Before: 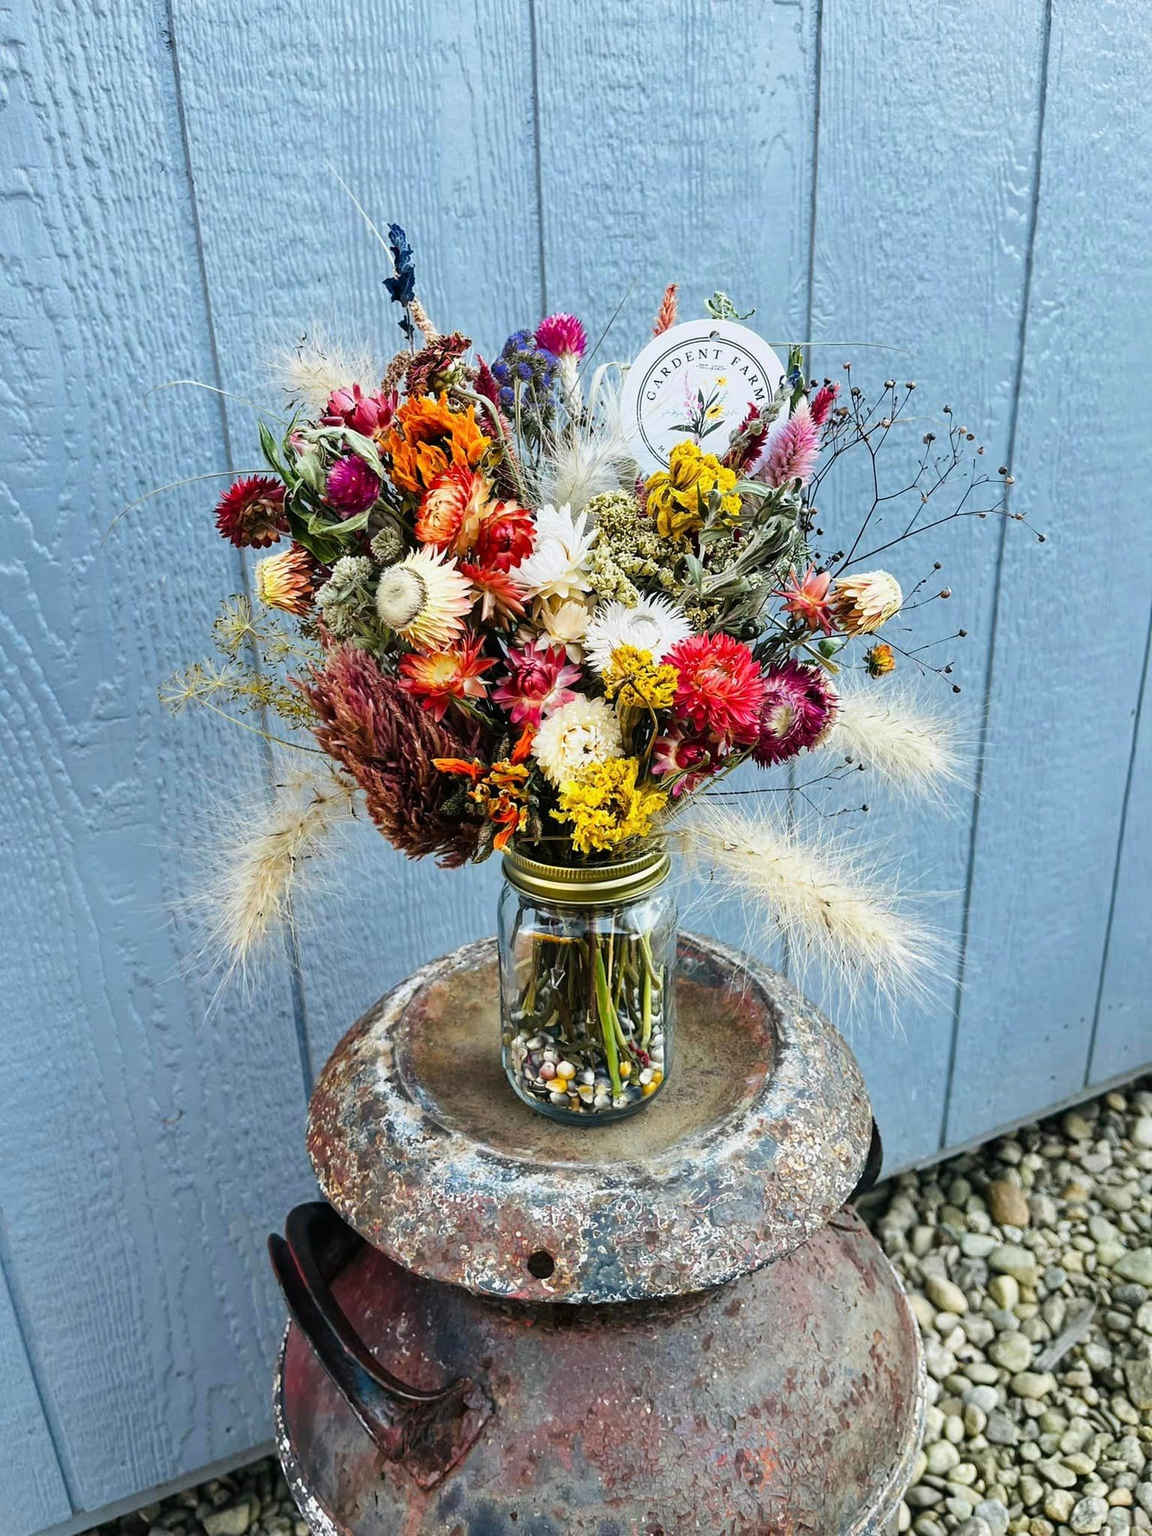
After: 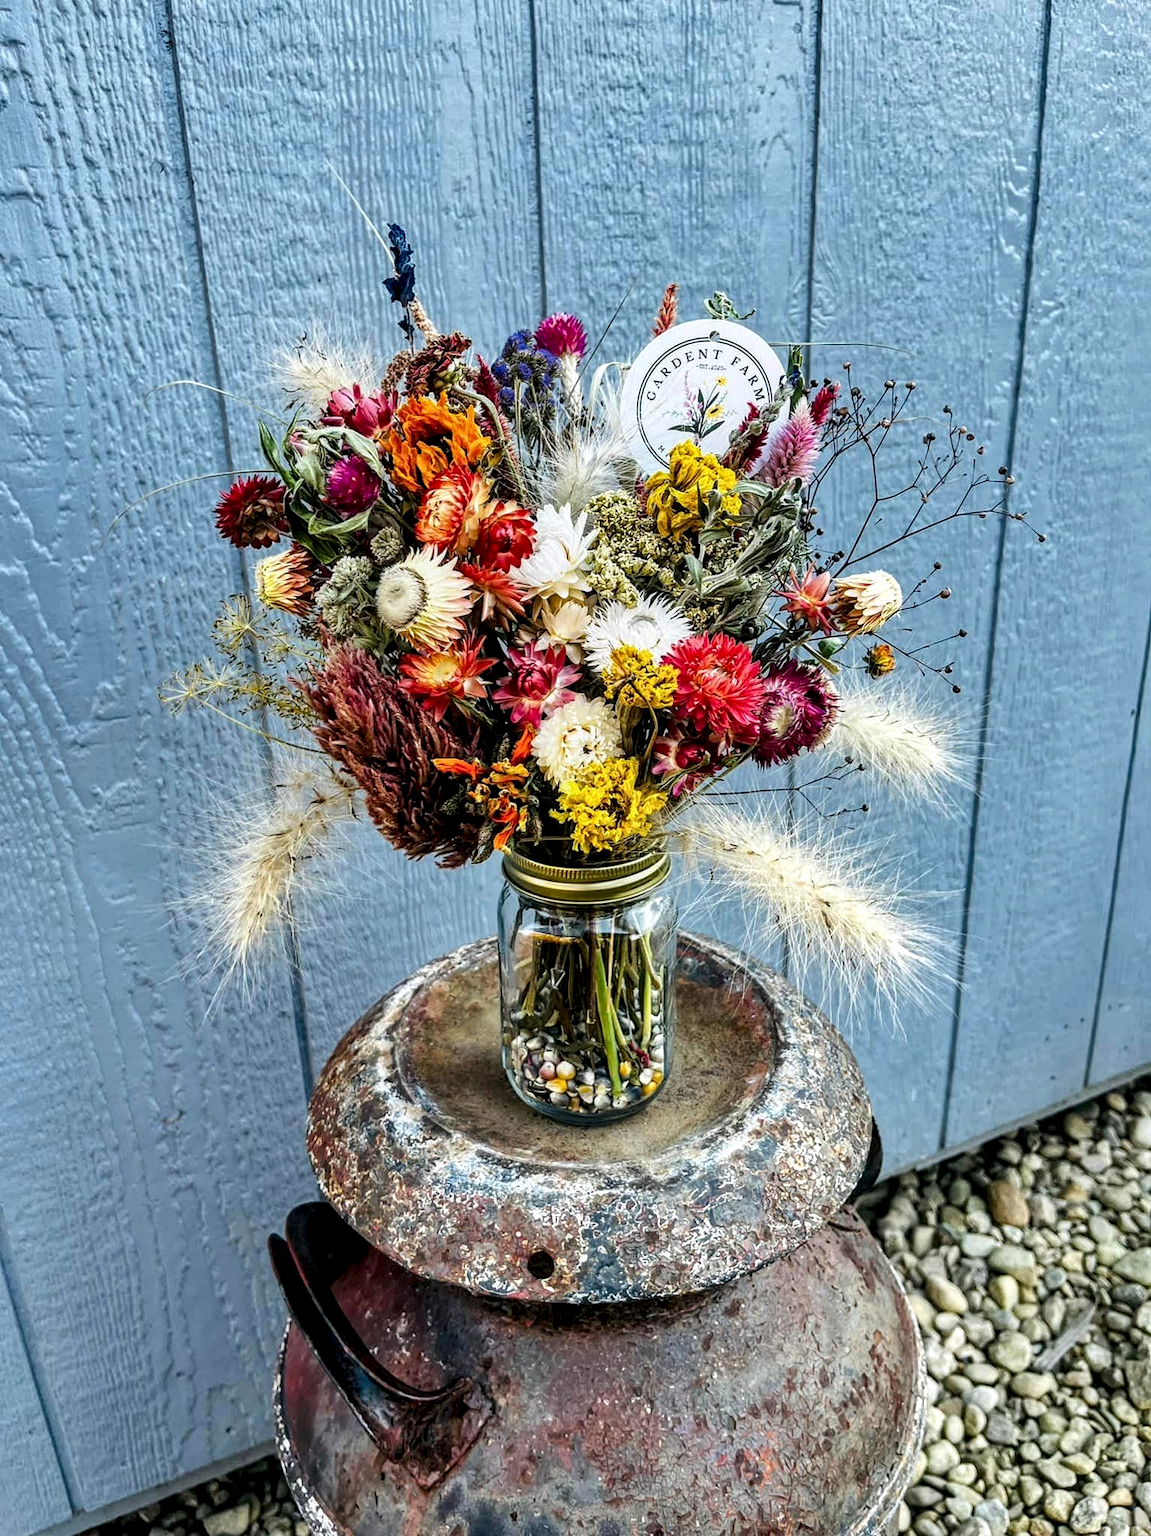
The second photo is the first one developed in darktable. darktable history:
local contrast: detail 150%
shadows and highlights: highlights color adjustment 72.61%, low approximation 0.01, soften with gaussian
